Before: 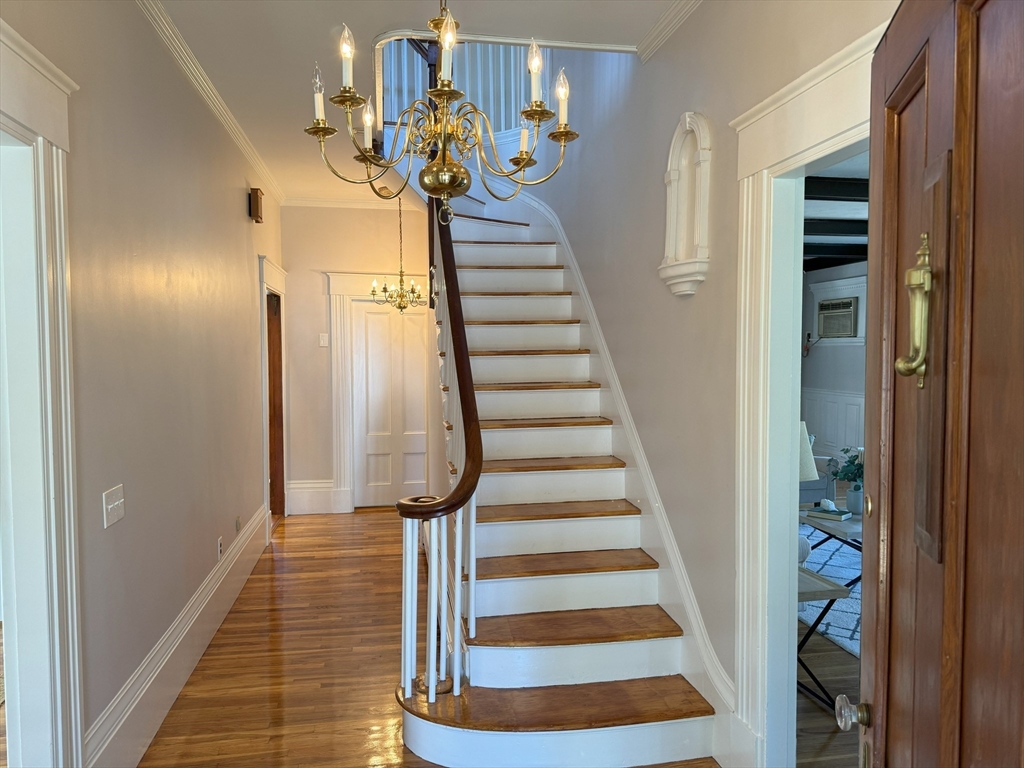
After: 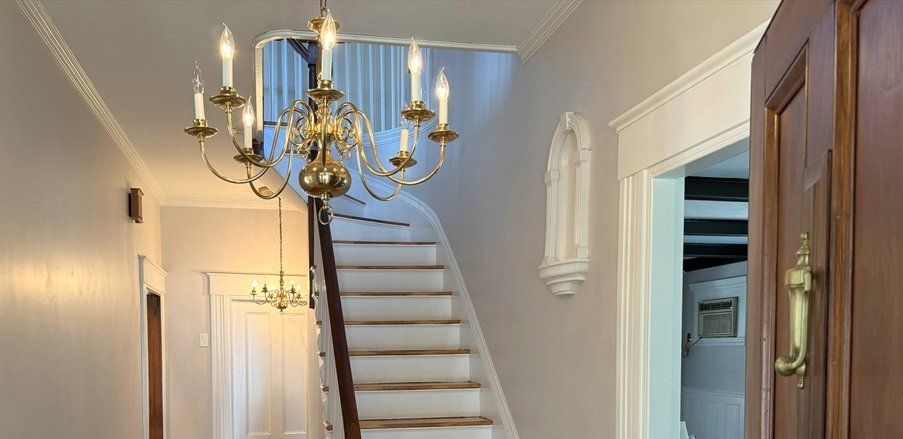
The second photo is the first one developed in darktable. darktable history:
crop and rotate: left 11.812%, bottom 42.776%
color zones: curves: ch0 [(0, 0.558) (0.143, 0.559) (0.286, 0.529) (0.429, 0.505) (0.571, 0.5) (0.714, 0.5) (0.857, 0.5) (1, 0.558)]; ch1 [(0, 0.469) (0.01, 0.469) (0.12, 0.446) (0.248, 0.469) (0.5, 0.5) (0.748, 0.5) (0.99, 0.469) (1, 0.469)]
